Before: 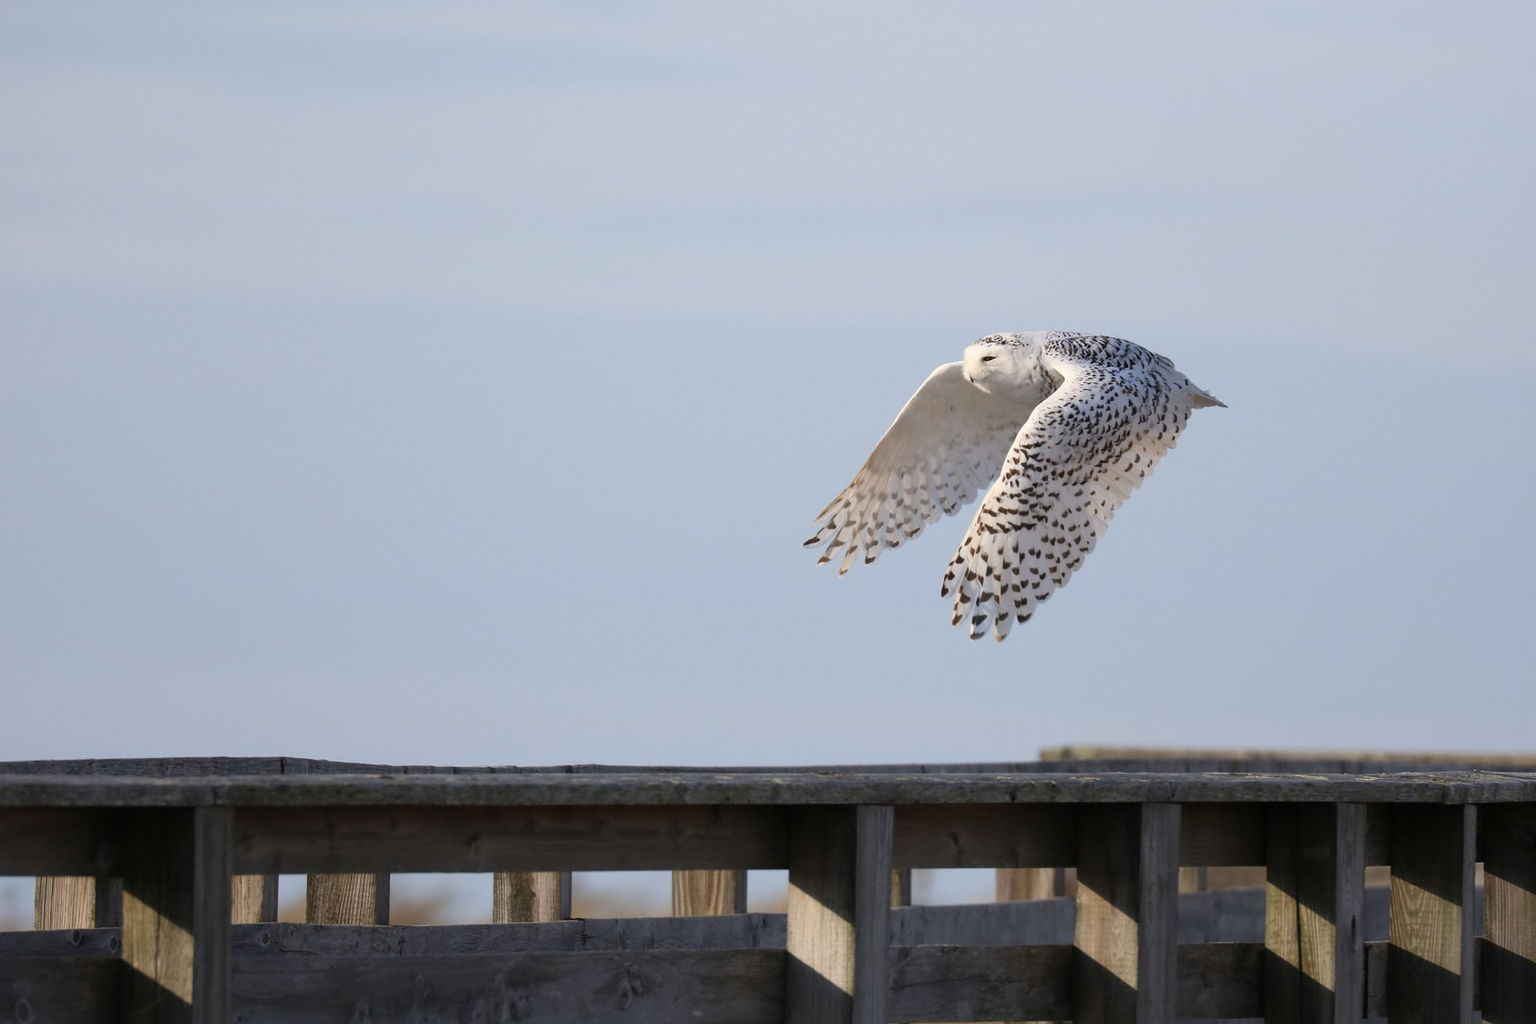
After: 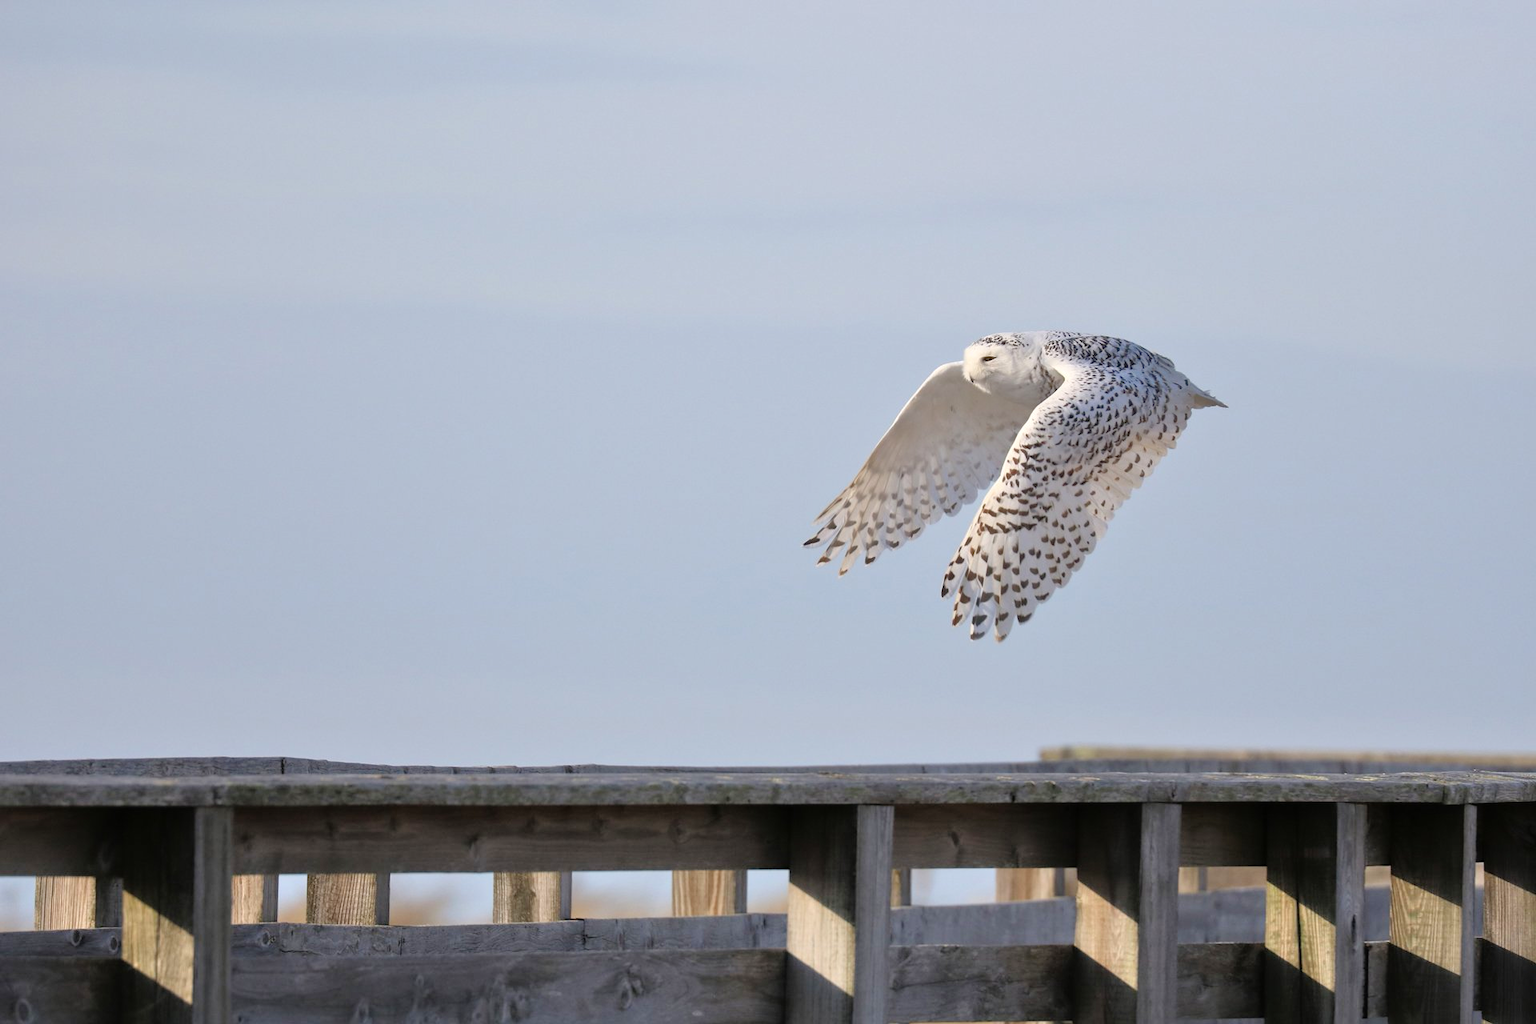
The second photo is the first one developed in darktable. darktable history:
tone equalizer: -7 EV 0.158 EV, -6 EV 0.585 EV, -5 EV 1.15 EV, -4 EV 1.29 EV, -3 EV 1.17 EV, -2 EV 0.6 EV, -1 EV 0.148 EV, mask exposure compensation -0.5 EV
